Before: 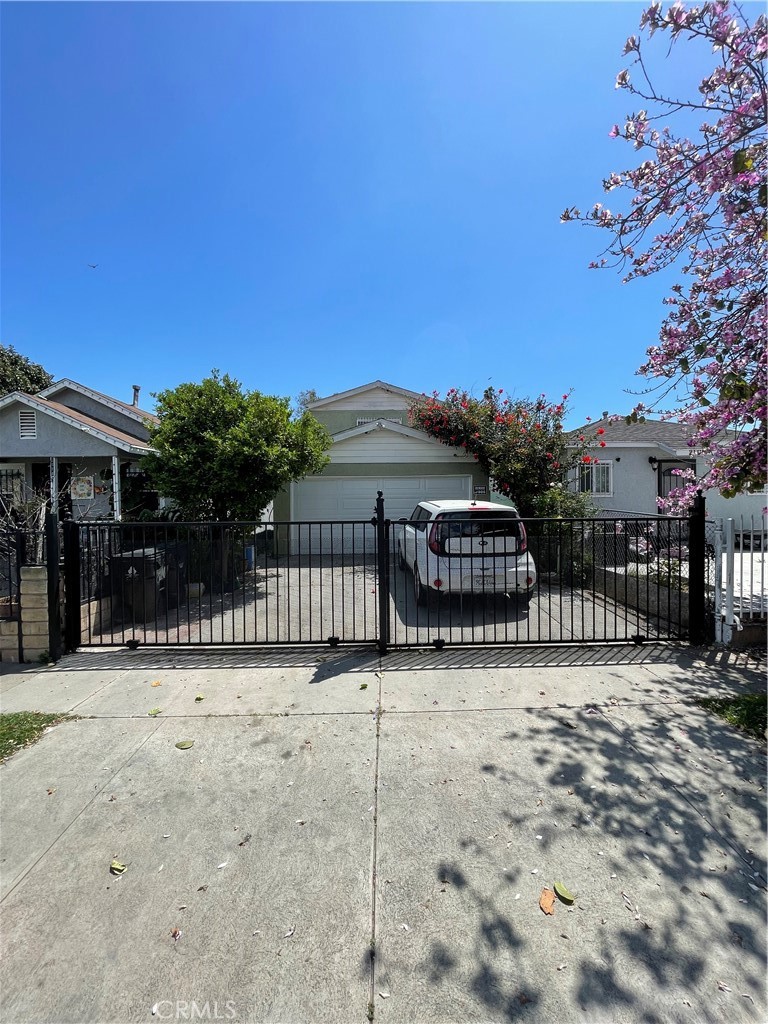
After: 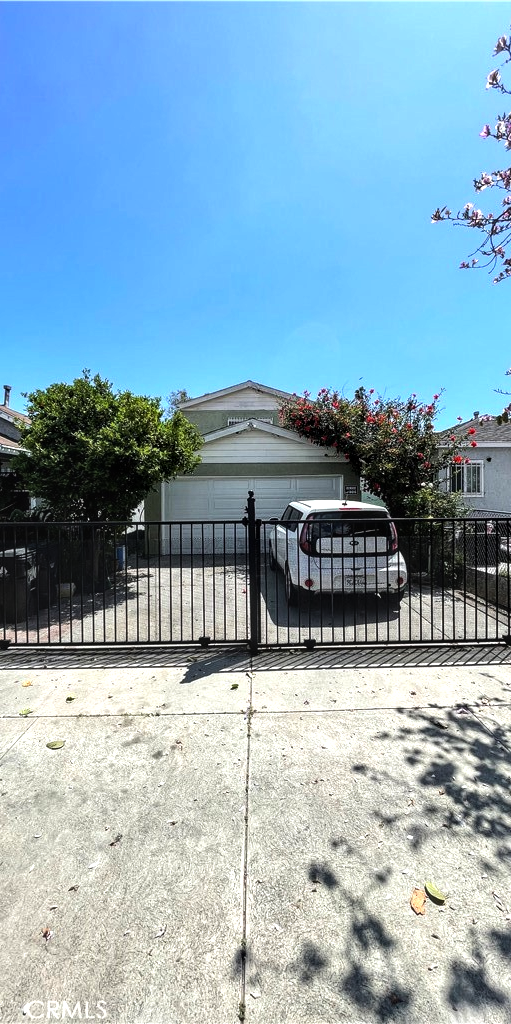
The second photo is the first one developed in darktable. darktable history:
local contrast: on, module defaults
tone equalizer: -8 EV -0.75 EV, -7 EV -0.7 EV, -6 EV -0.6 EV, -5 EV -0.4 EV, -3 EV 0.4 EV, -2 EV 0.6 EV, -1 EV 0.7 EV, +0 EV 0.75 EV, edges refinement/feathering 500, mask exposure compensation -1.57 EV, preserve details no
crop: left 16.899%, right 16.556%
